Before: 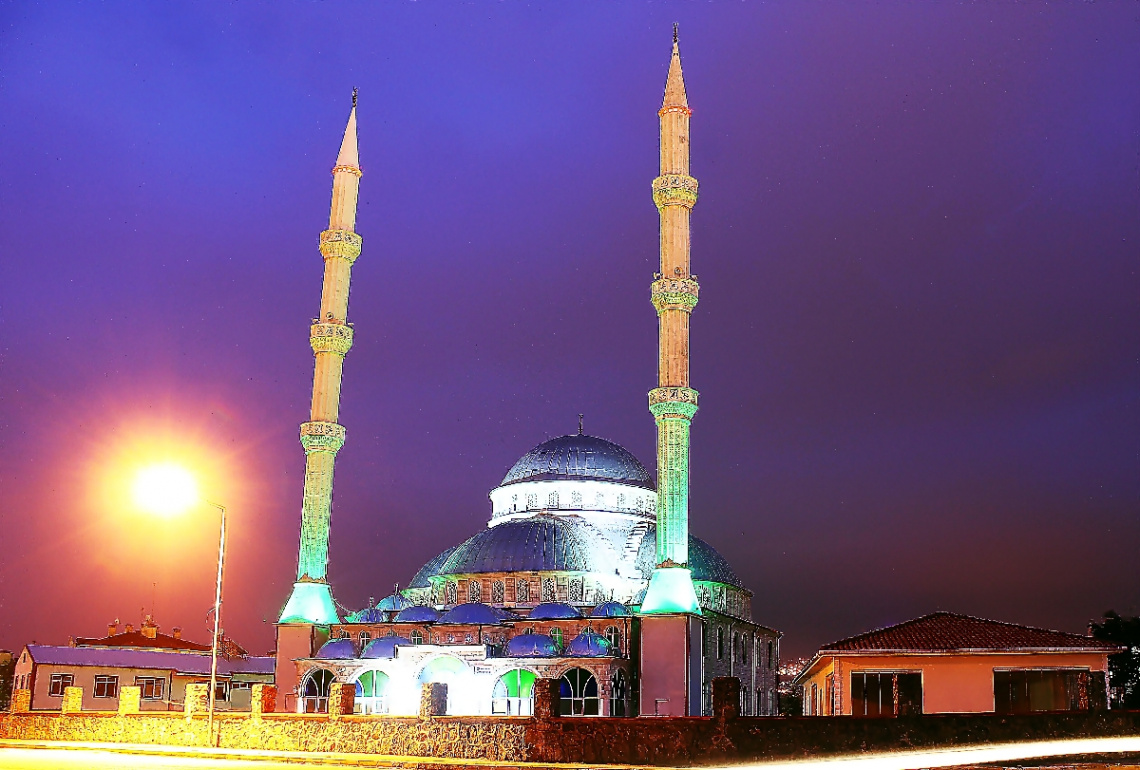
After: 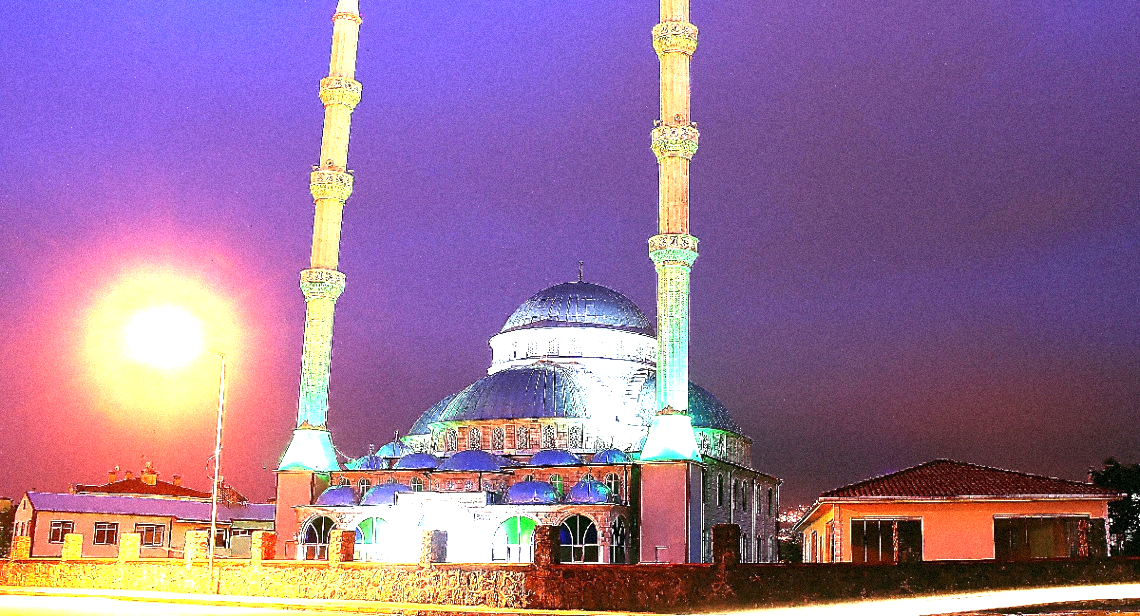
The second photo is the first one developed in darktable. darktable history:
crop and rotate: top 19.998%
exposure: black level correction 0, exposure 1 EV, compensate exposure bias true, compensate highlight preservation false
grain: coarseness 9.38 ISO, strength 34.99%, mid-tones bias 0%
